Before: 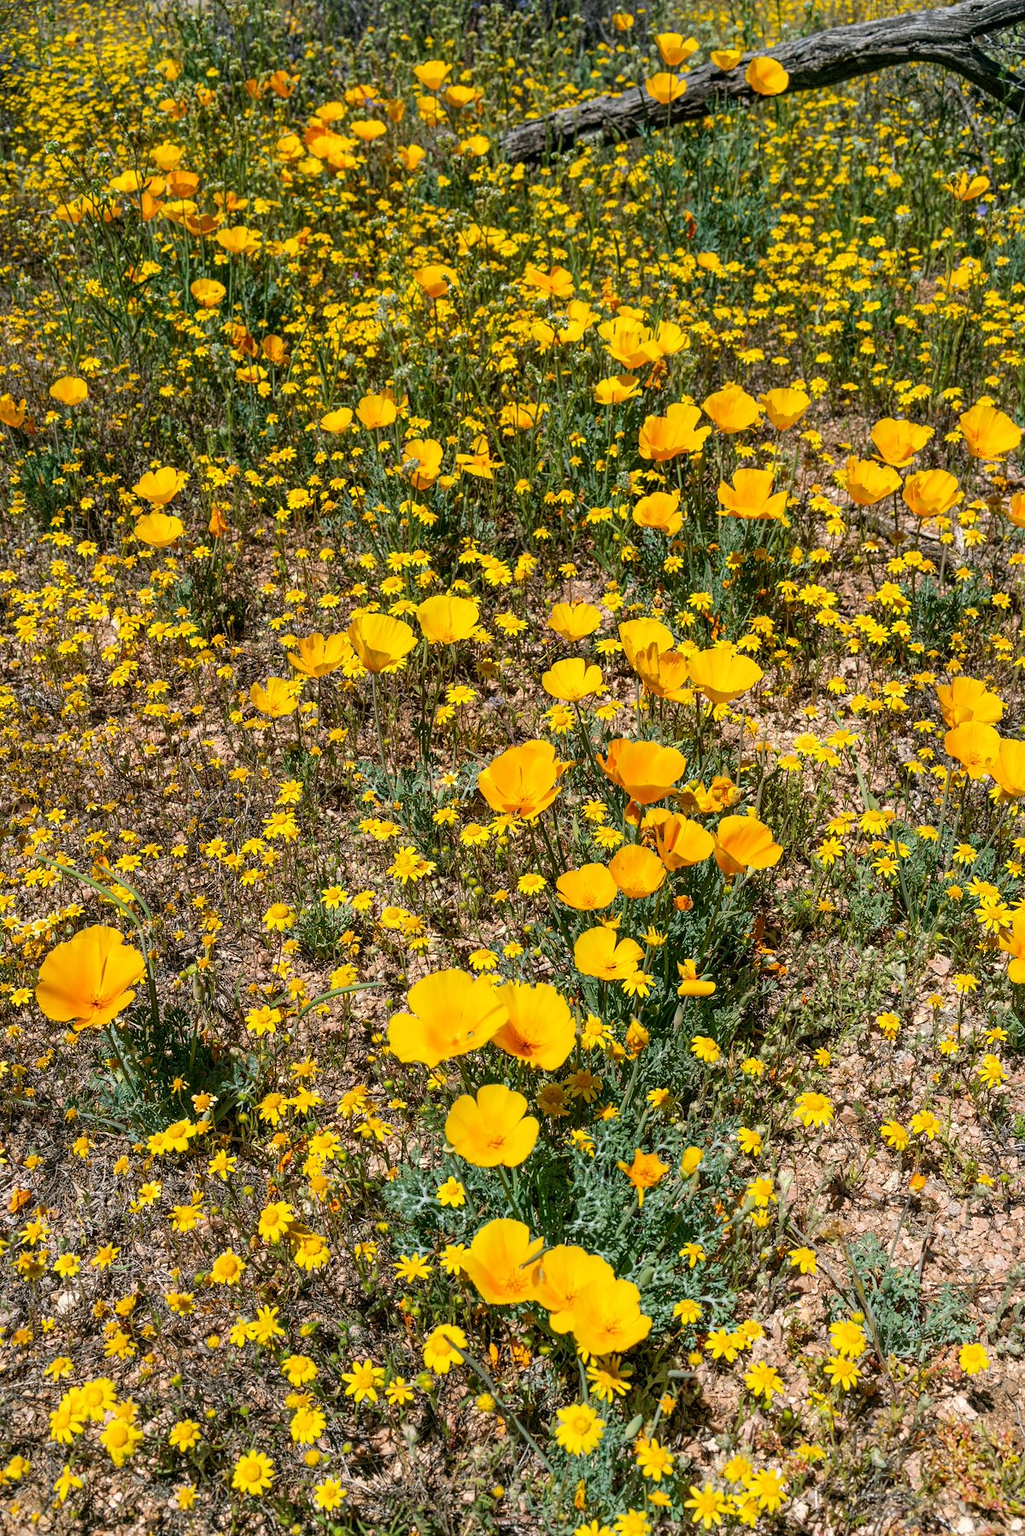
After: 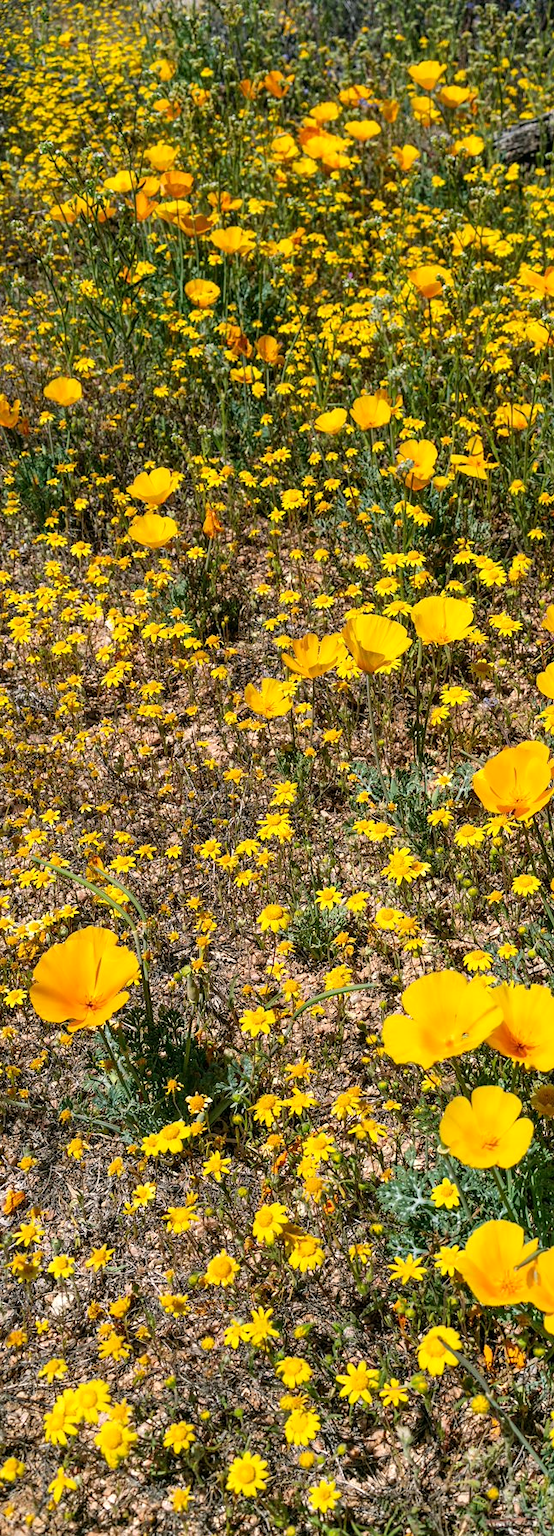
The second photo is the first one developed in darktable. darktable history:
levels: levels [0, 0.48, 0.961]
crop: left 0.595%, right 45.313%, bottom 0.084%
